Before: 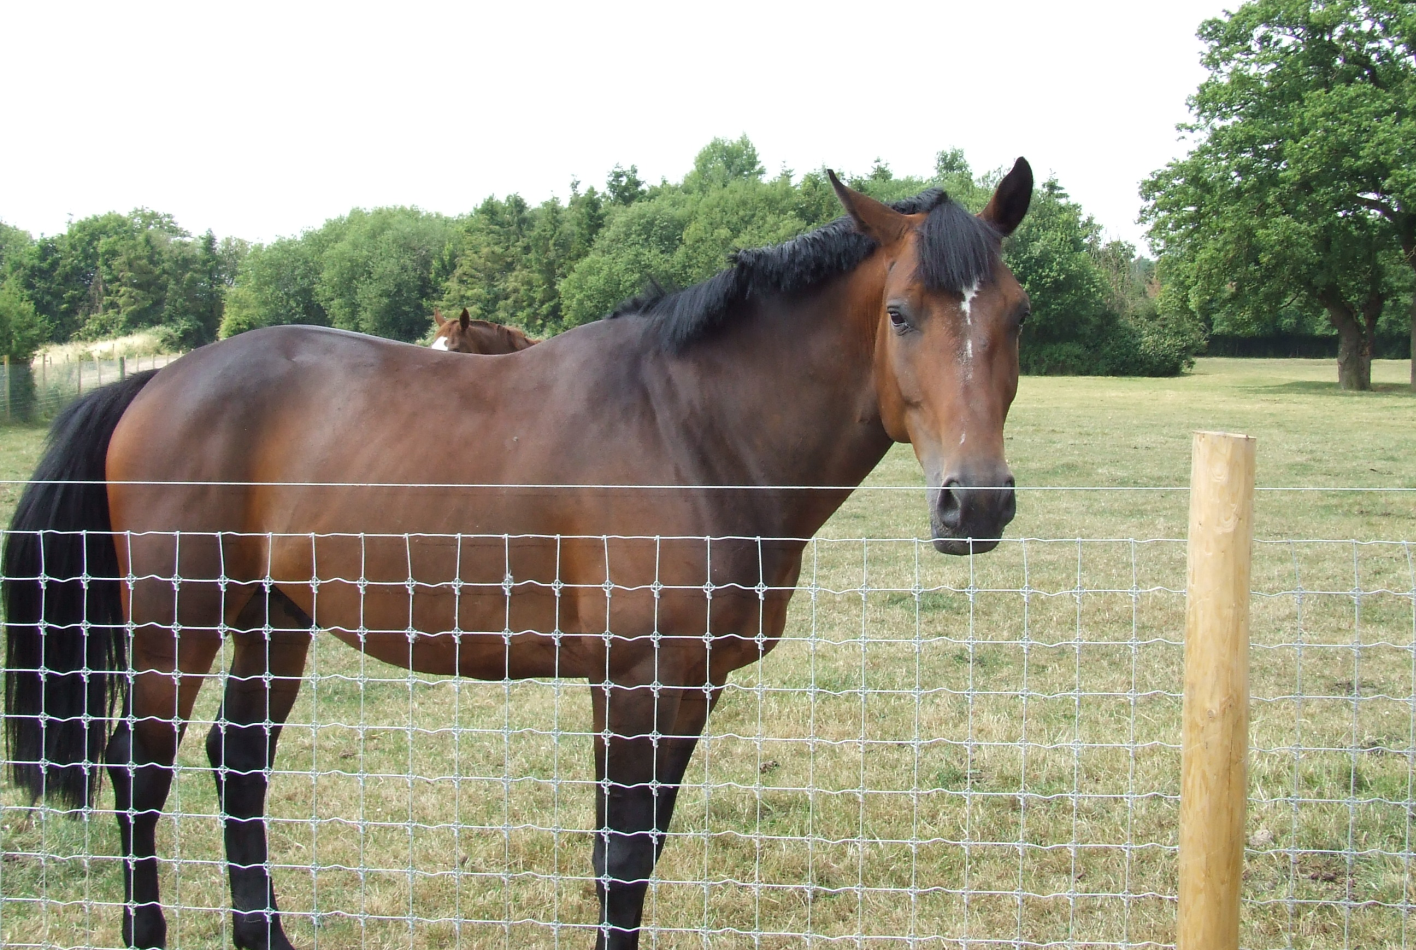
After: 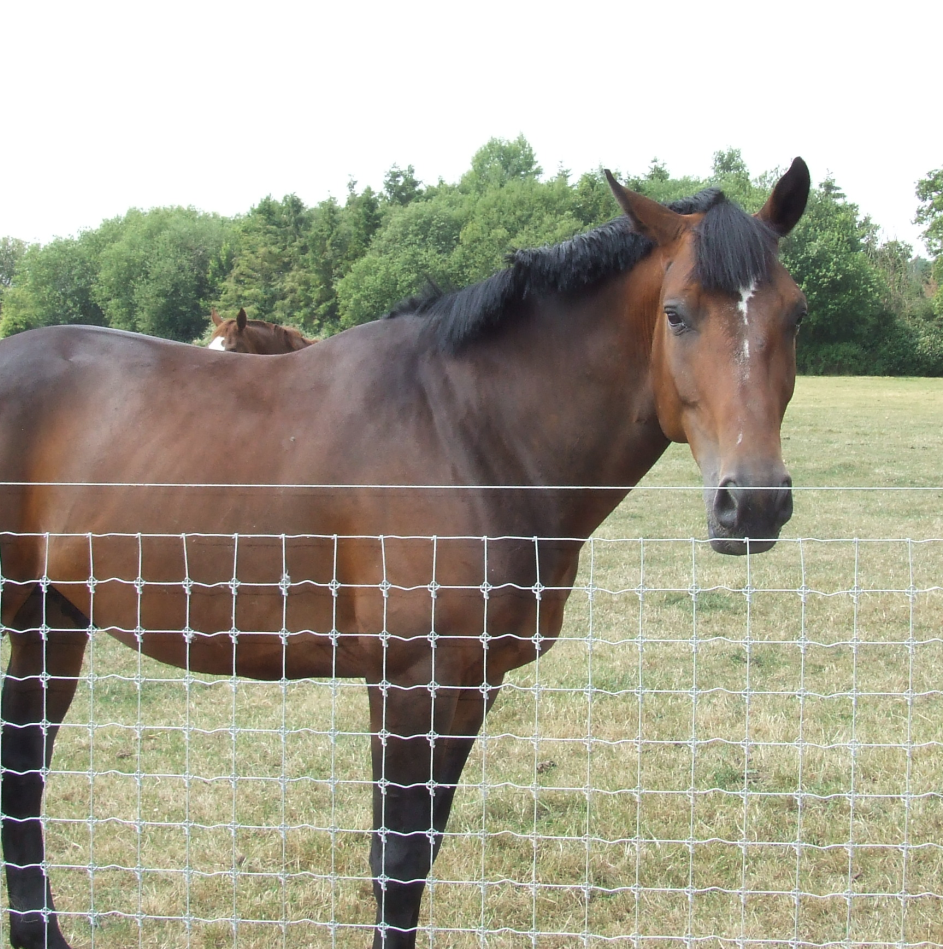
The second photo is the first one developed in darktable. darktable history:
haze removal: strength -0.1, adaptive false
crop and rotate: left 15.754%, right 17.579%
